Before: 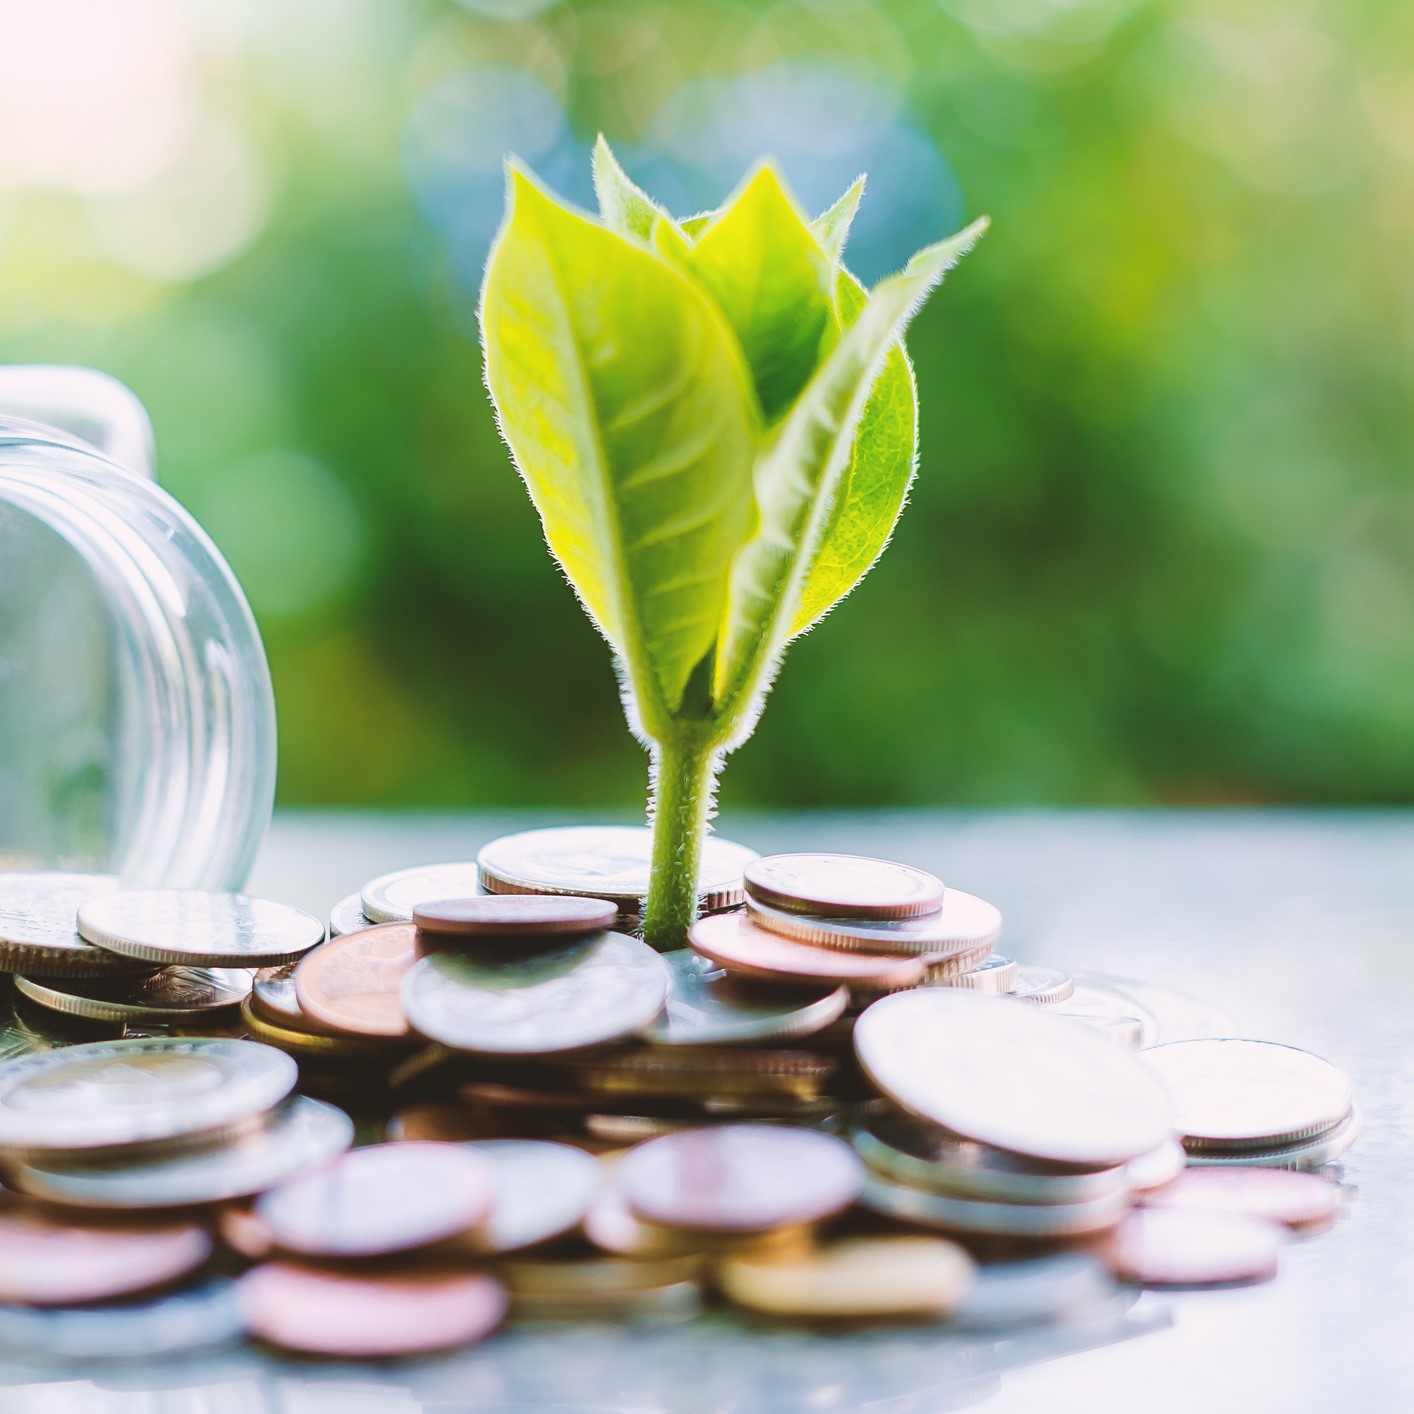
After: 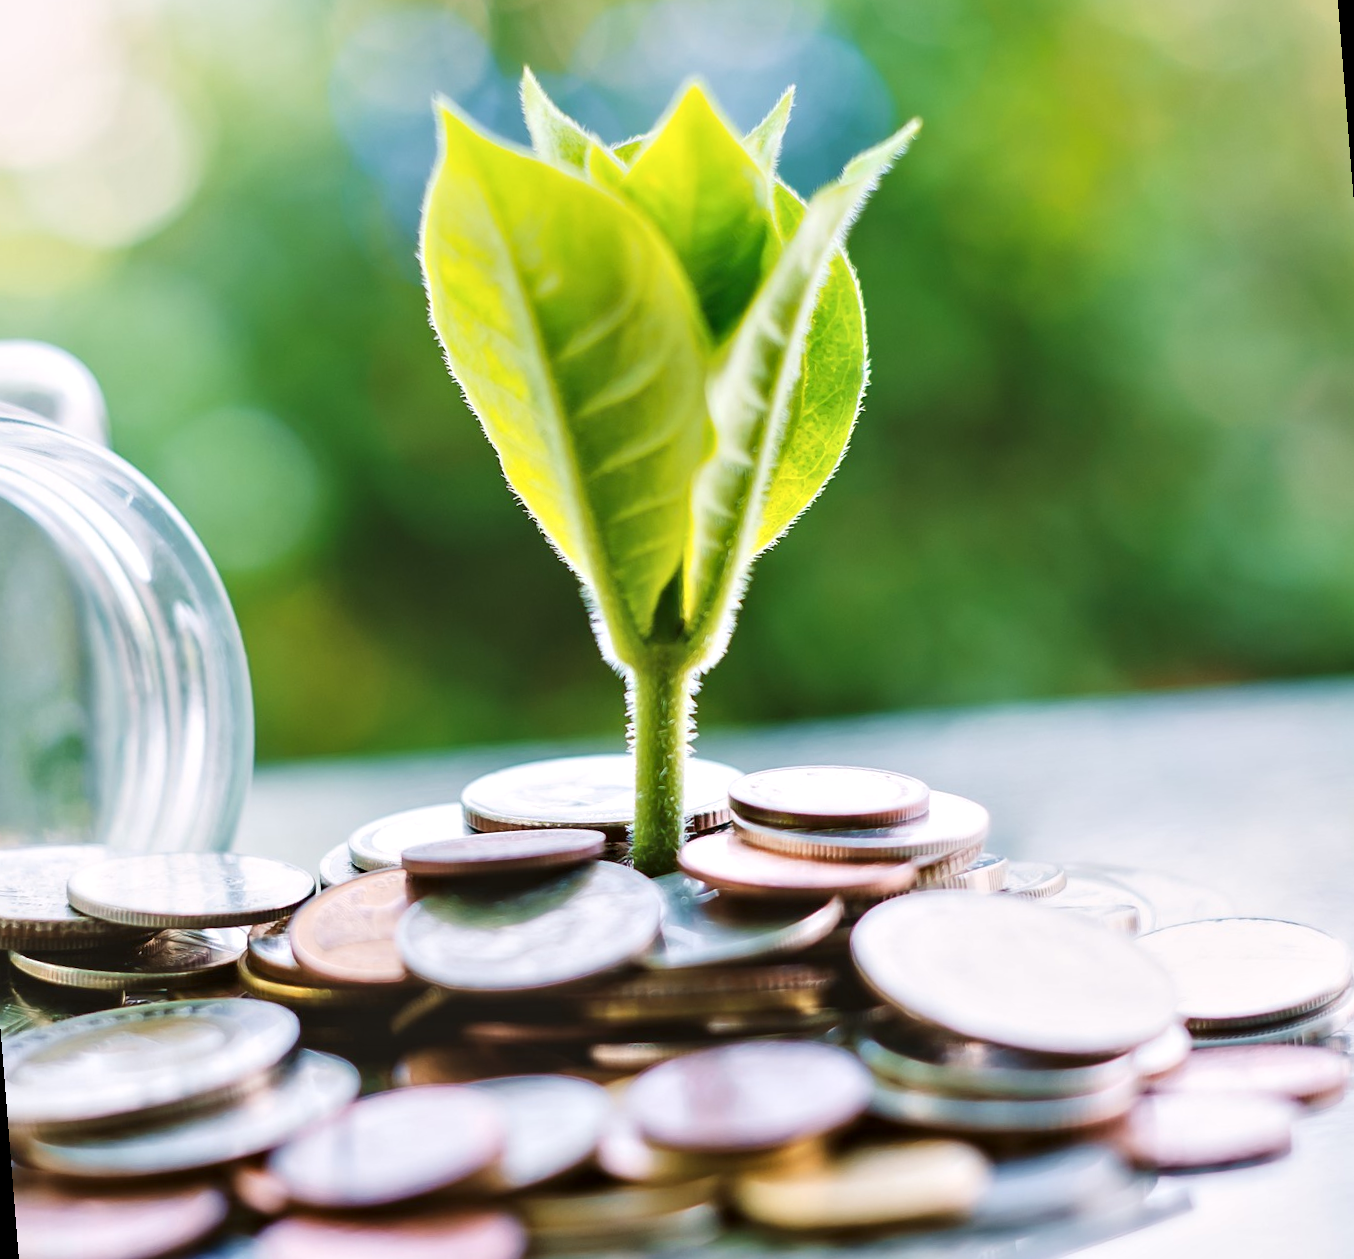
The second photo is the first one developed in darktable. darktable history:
rotate and perspective: rotation -4.57°, crop left 0.054, crop right 0.944, crop top 0.087, crop bottom 0.914
contrast equalizer: y [[0.513, 0.565, 0.608, 0.562, 0.512, 0.5], [0.5 ×6], [0.5, 0.5, 0.5, 0.528, 0.598, 0.658], [0 ×6], [0 ×6]]
